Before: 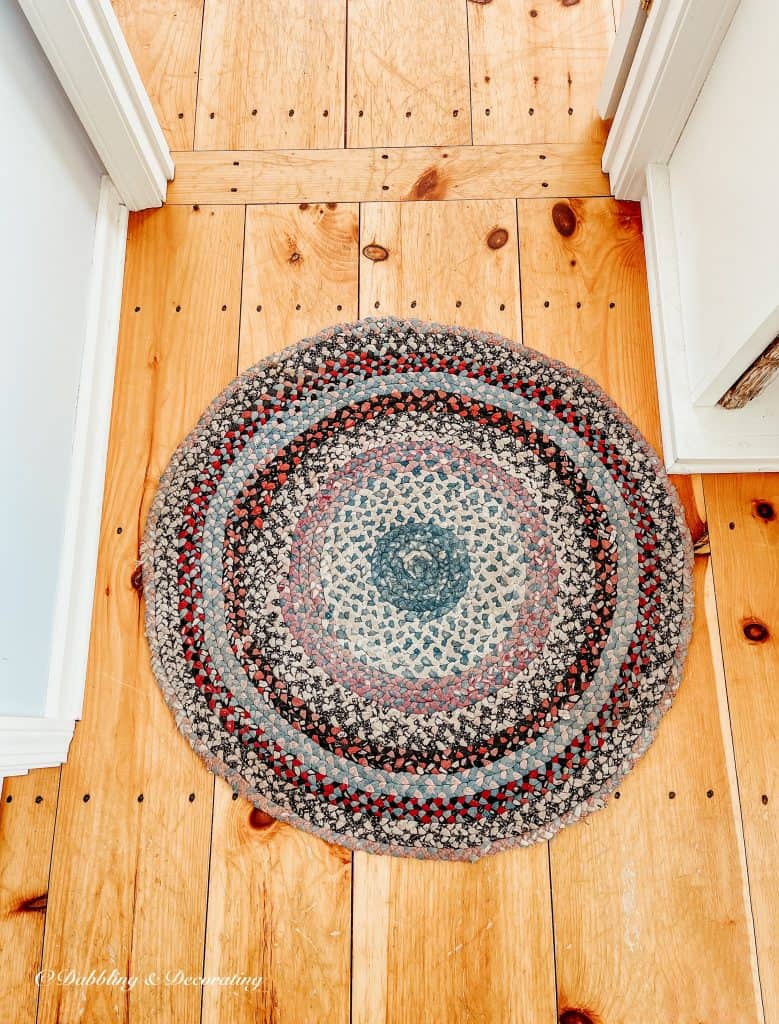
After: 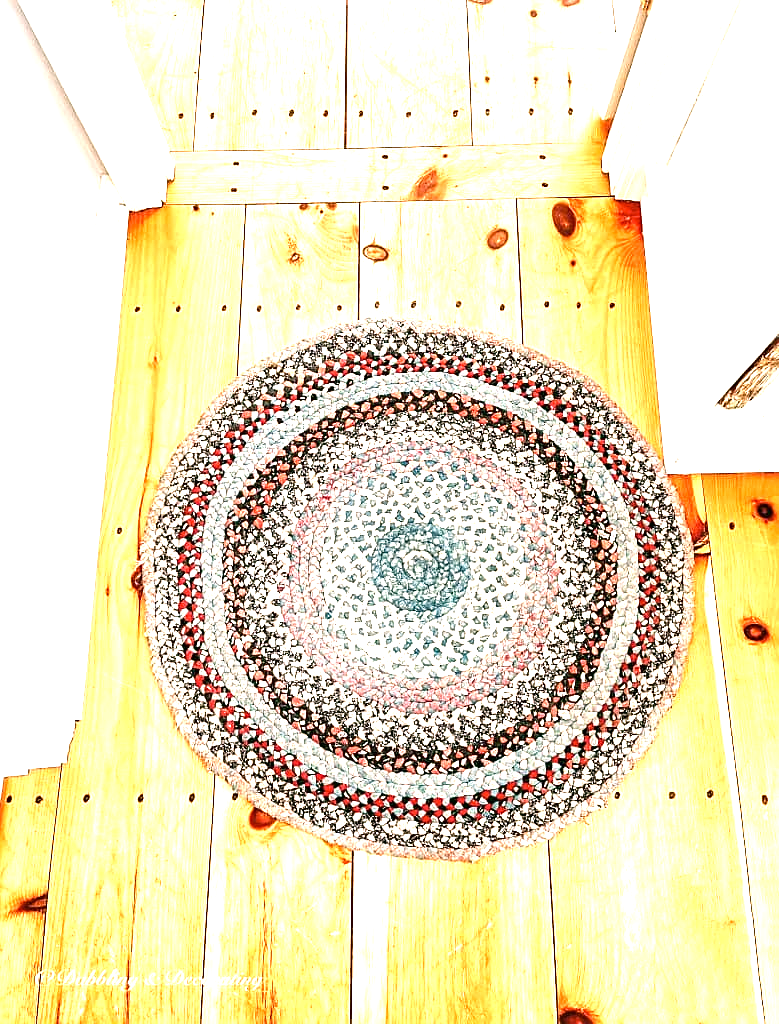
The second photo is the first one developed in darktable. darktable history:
color correction: highlights a* 4.08, highlights b* 4.94, shadows a* -7.13, shadows b* 4.8
exposure: black level correction 0, exposure 1.575 EV, compensate exposure bias true, compensate highlight preservation false
contrast brightness saturation: saturation -0.055
sharpen: on, module defaults
